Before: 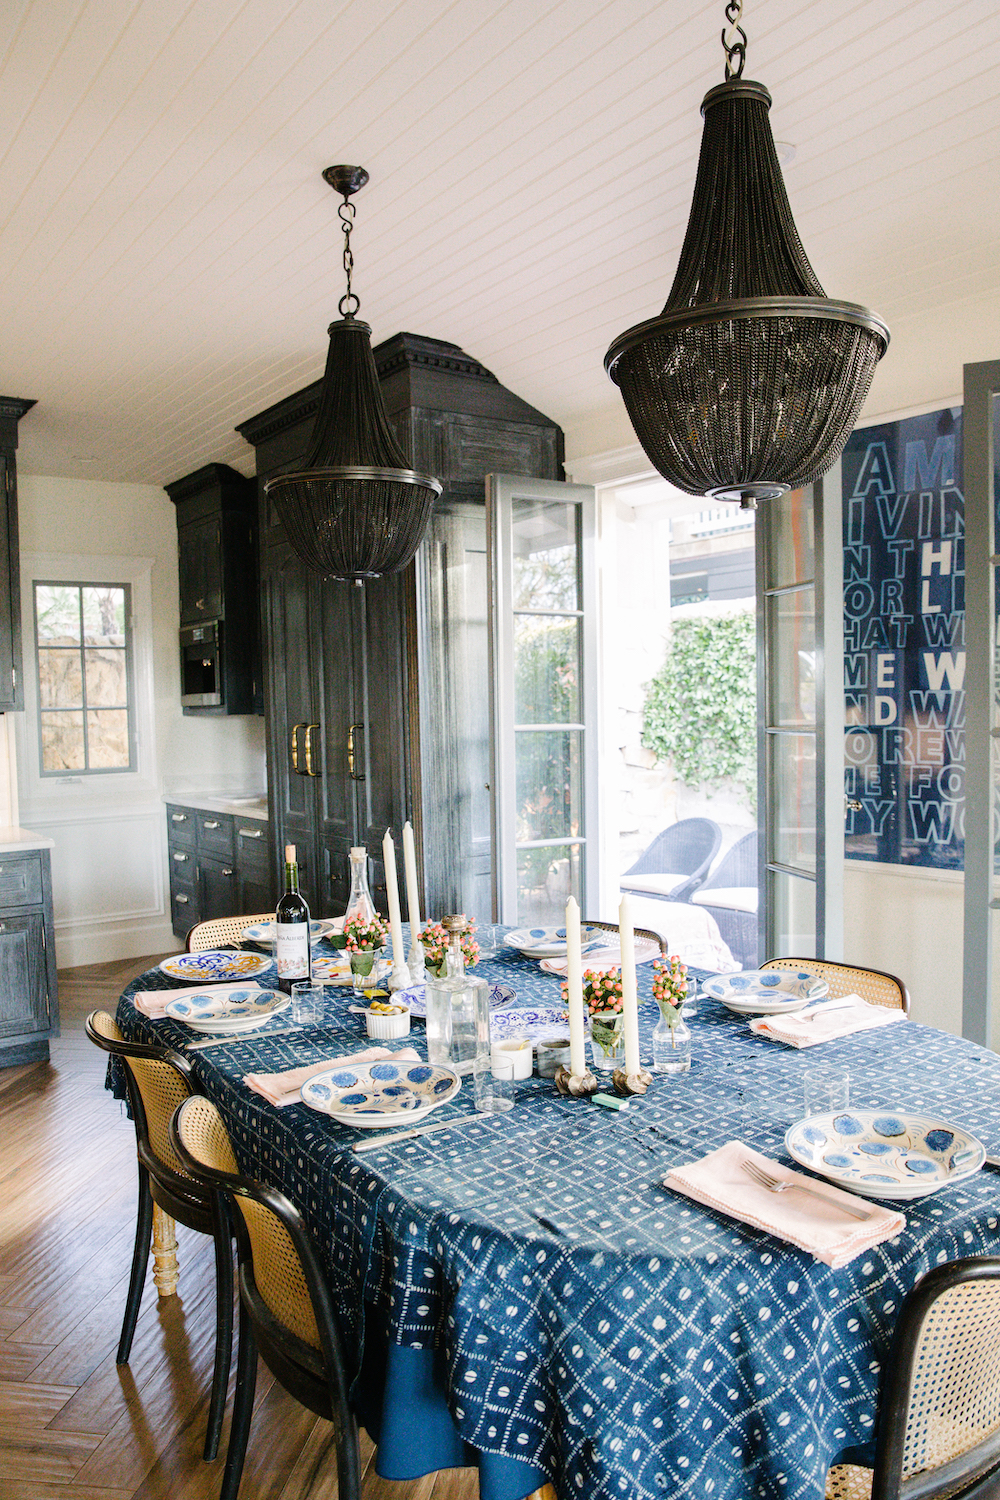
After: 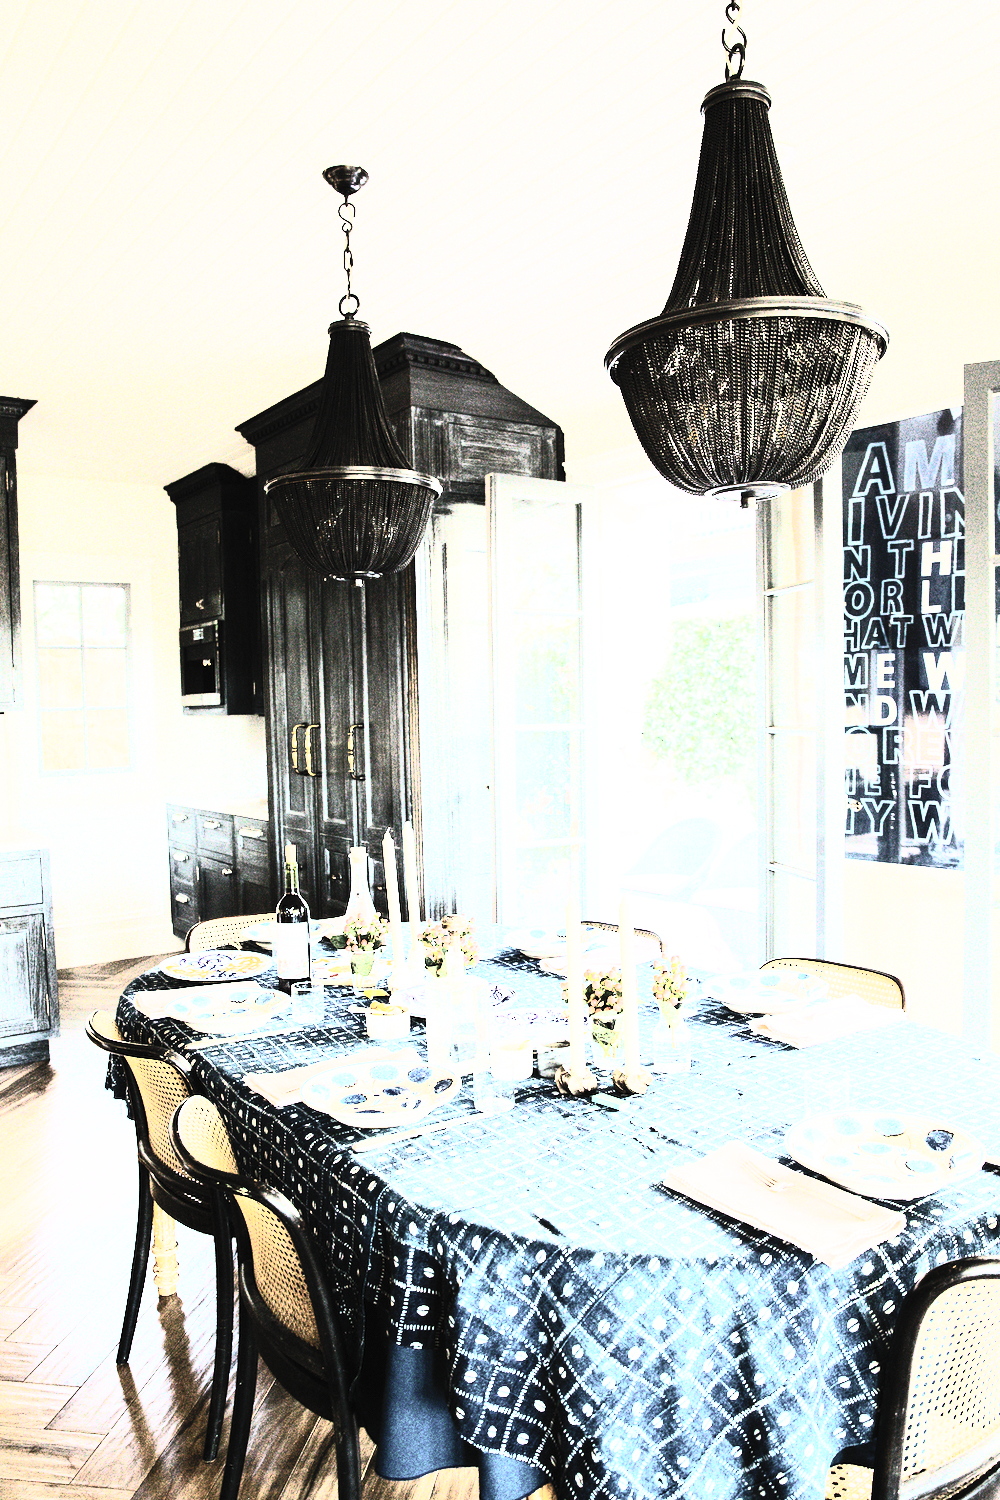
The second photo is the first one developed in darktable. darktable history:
rgb curve: curves: ch0 [(0, 0) (0.21, 0.15) (0.24, 0.21) (0.5, 0.75) (0.75, 0.96) (0.89, 0.99) (1, 1)]; ch1 [(0, 0.02) (0.21, 0.13) (0.25, 0.2) (0.5, 0.67) (0.75, 0.9) (0.89, 0.97) (1, 1)]; ch2 [(0, 0.02) (0.21, 0.13) (0.25, 0.2) (0.5, 0.67) (0.75, 0.9) (0.89, 0.97) (1, 1)], compensate middle gray true
contrast brightness saturation: contrast 0.57, brightness 0.57, saturation -0.34
